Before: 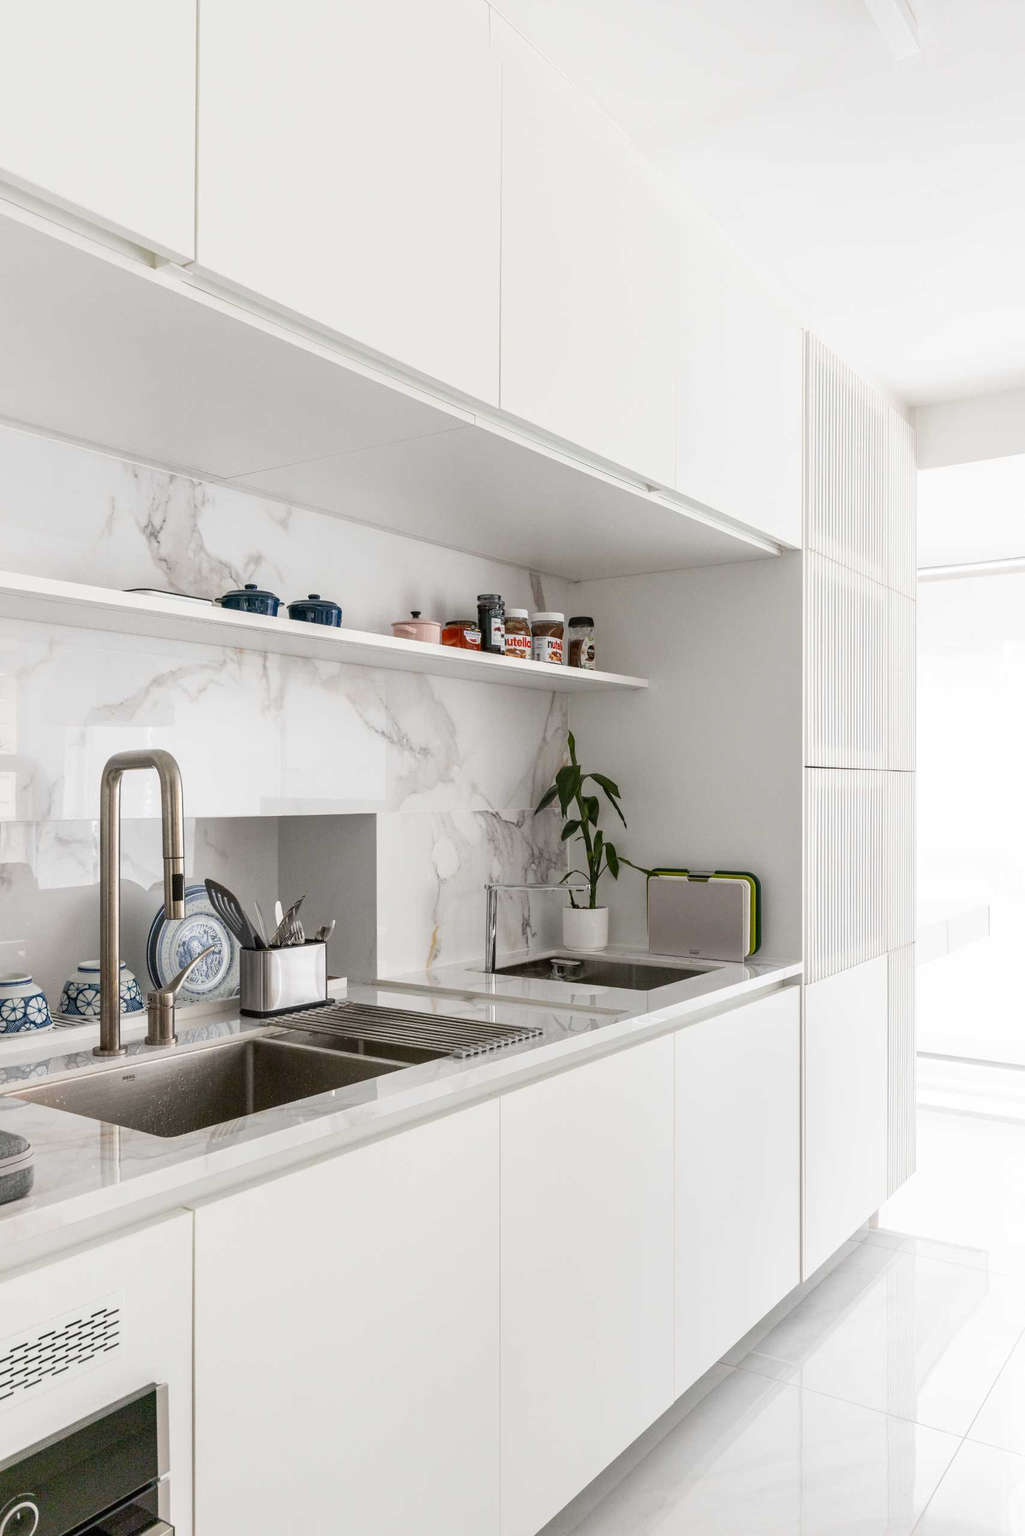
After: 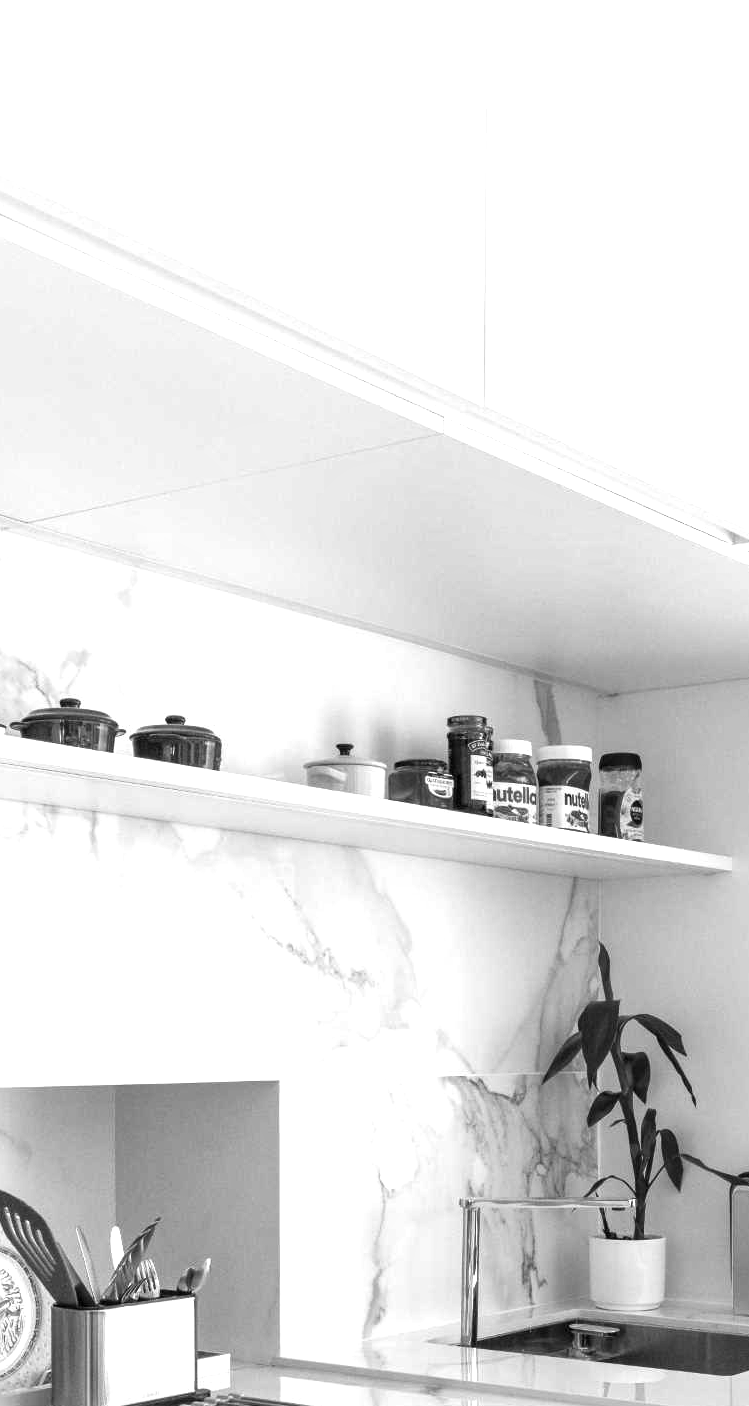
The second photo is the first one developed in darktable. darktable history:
color calibration: output gray [0.22, 0.42, 0.37, 0], illuminant as shot in camera, x 0.379, y 0.397, temperature 4136.08 K
crop: left 20.377%, top 10.78%, right 35.728%, bottom 34.287%
exposure: black level correction 0, exposure 0.696 EV, compensate highlight preservation false
local contrast: mode bilateral grid, contrast 21, coarseness 50, detail 120%, midtone range 0.2
